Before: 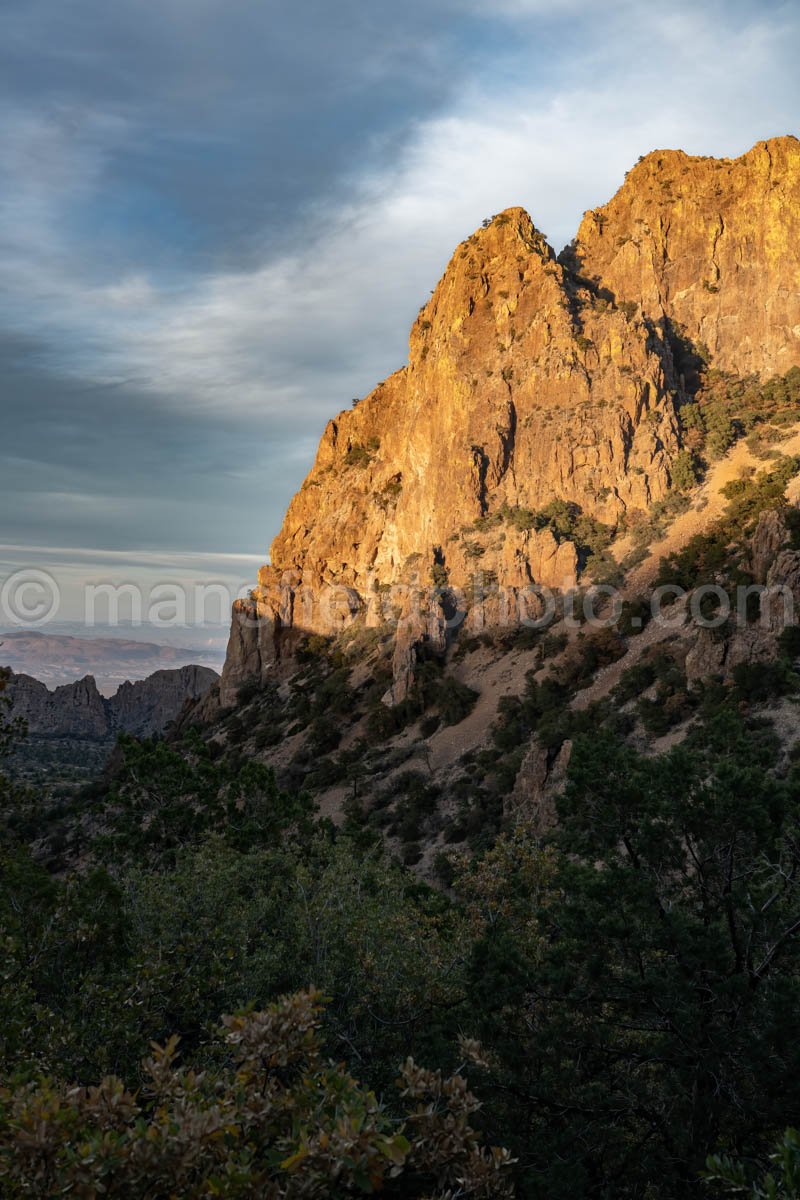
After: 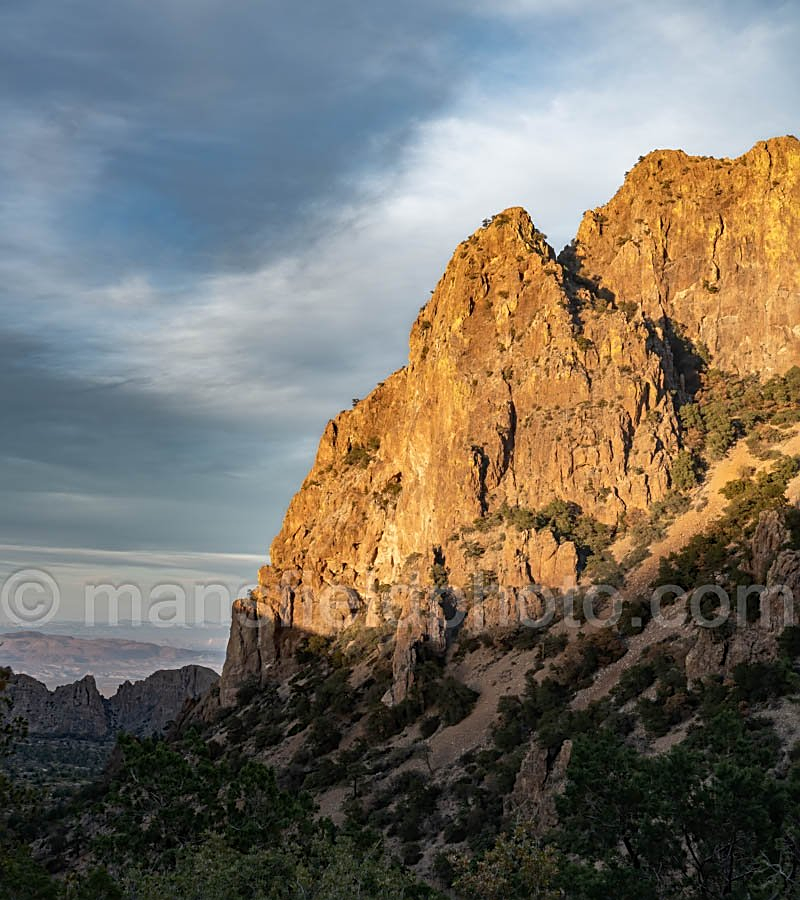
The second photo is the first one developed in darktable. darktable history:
crop: bottom 24.988%
sharpen: on, module defaults
